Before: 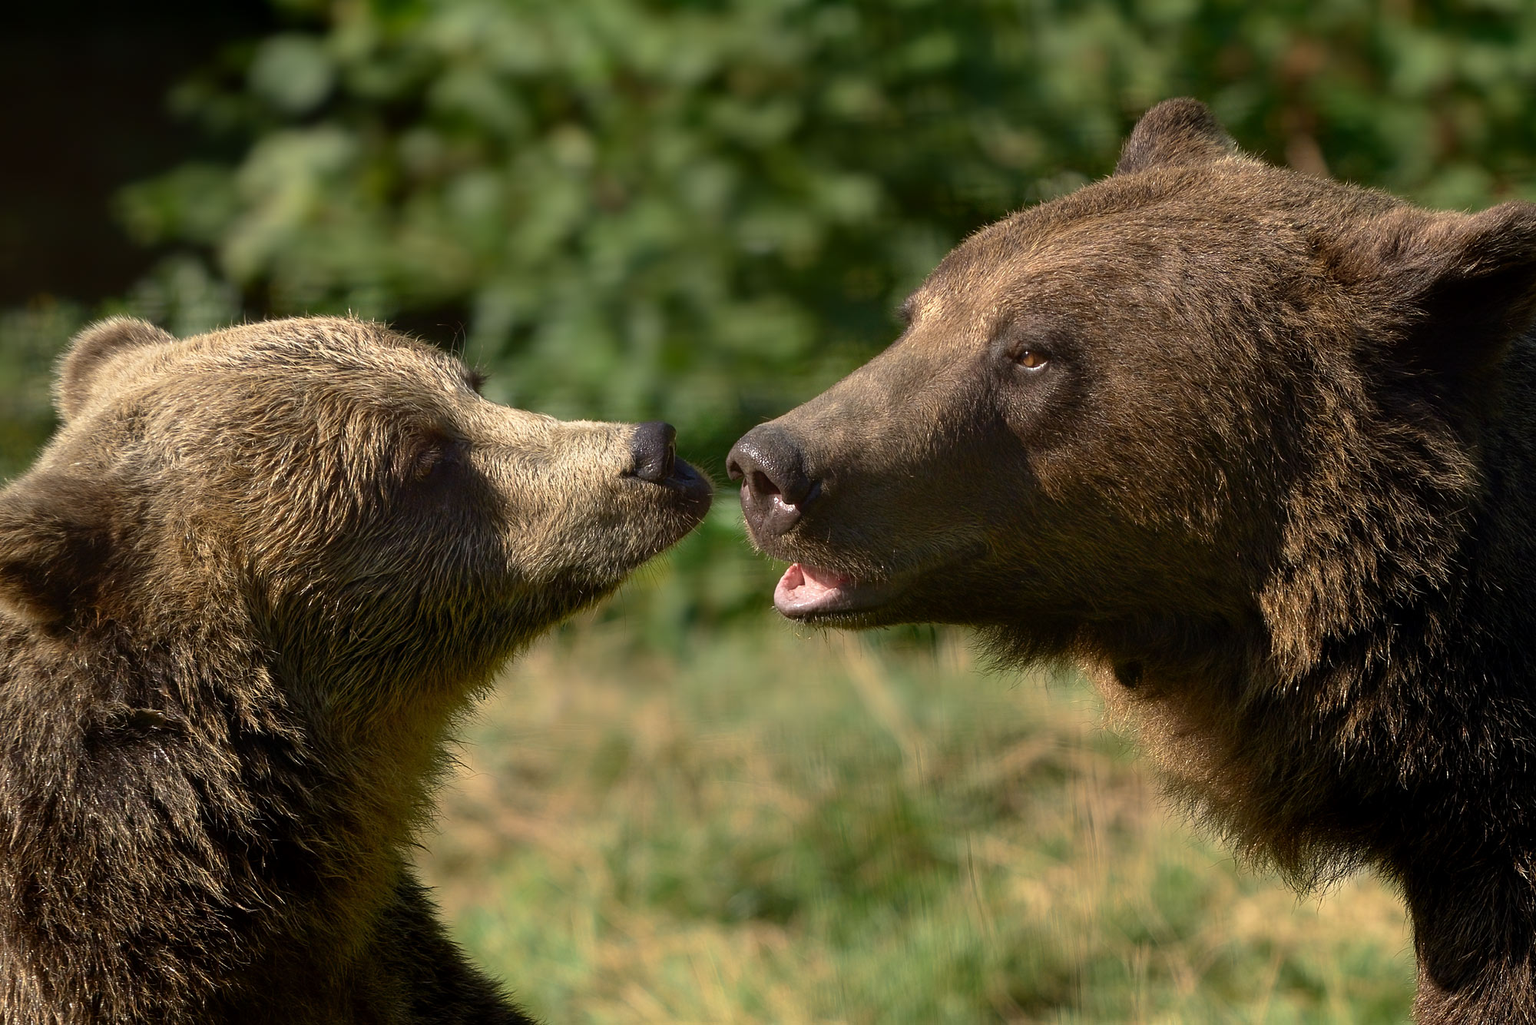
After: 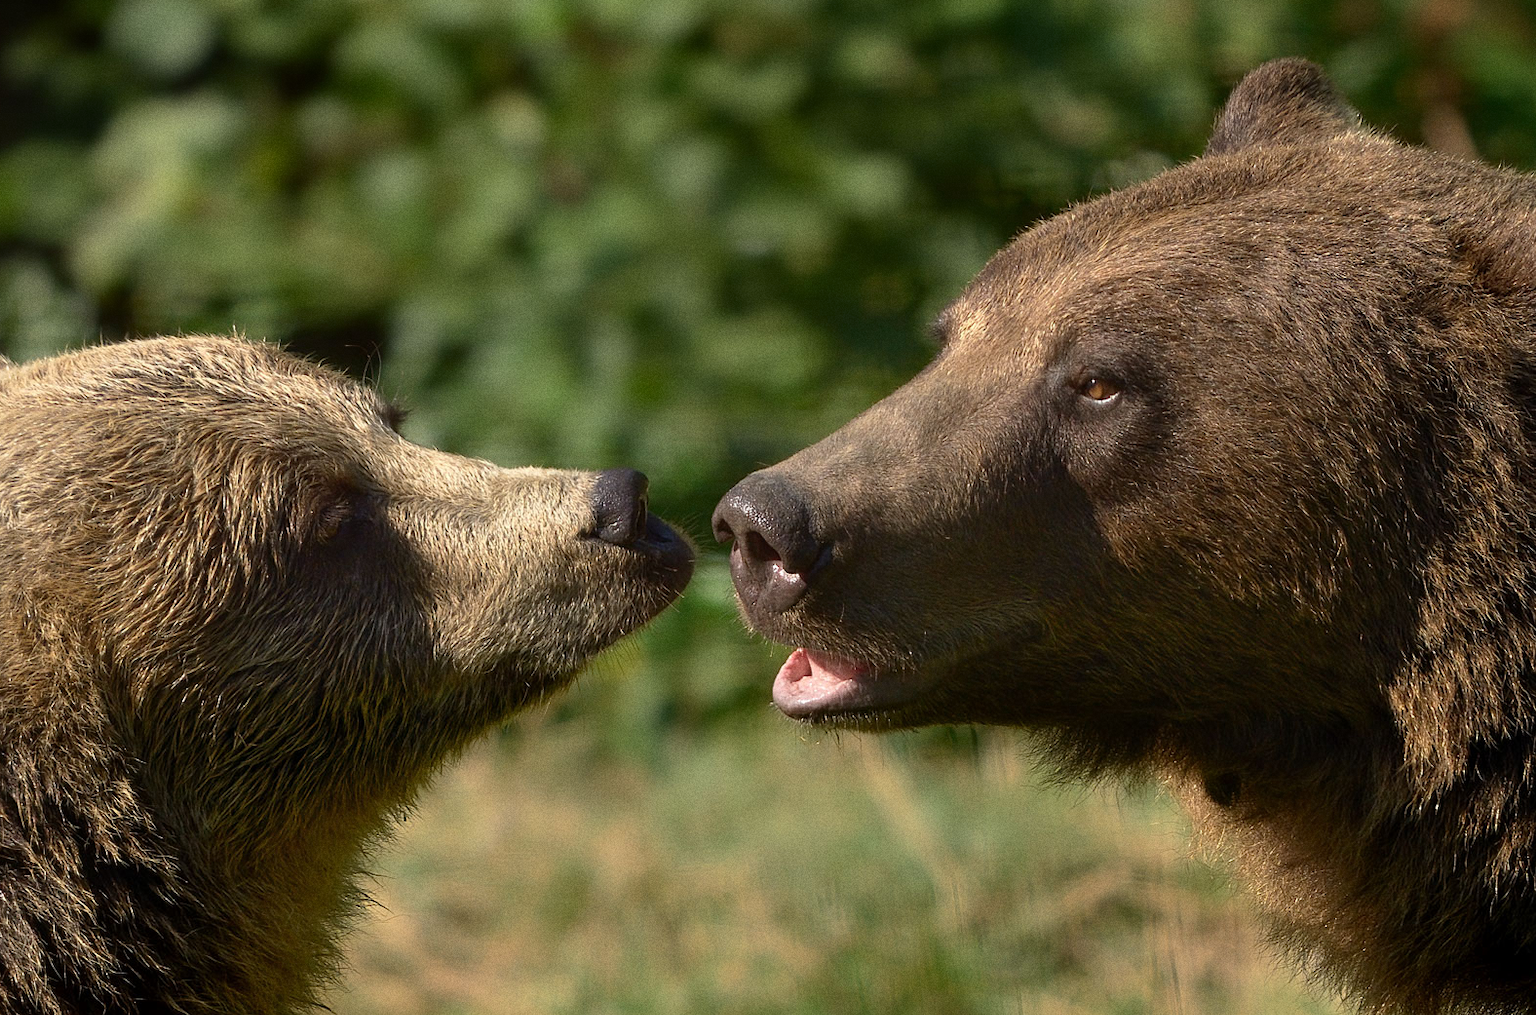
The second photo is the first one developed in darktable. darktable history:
grain: on, module defaults
crop and rotate: left 10.77%, top 5.1%, right 10.41%, bottom 16.76%
base curve: exposure shift 0, preserve colors none
